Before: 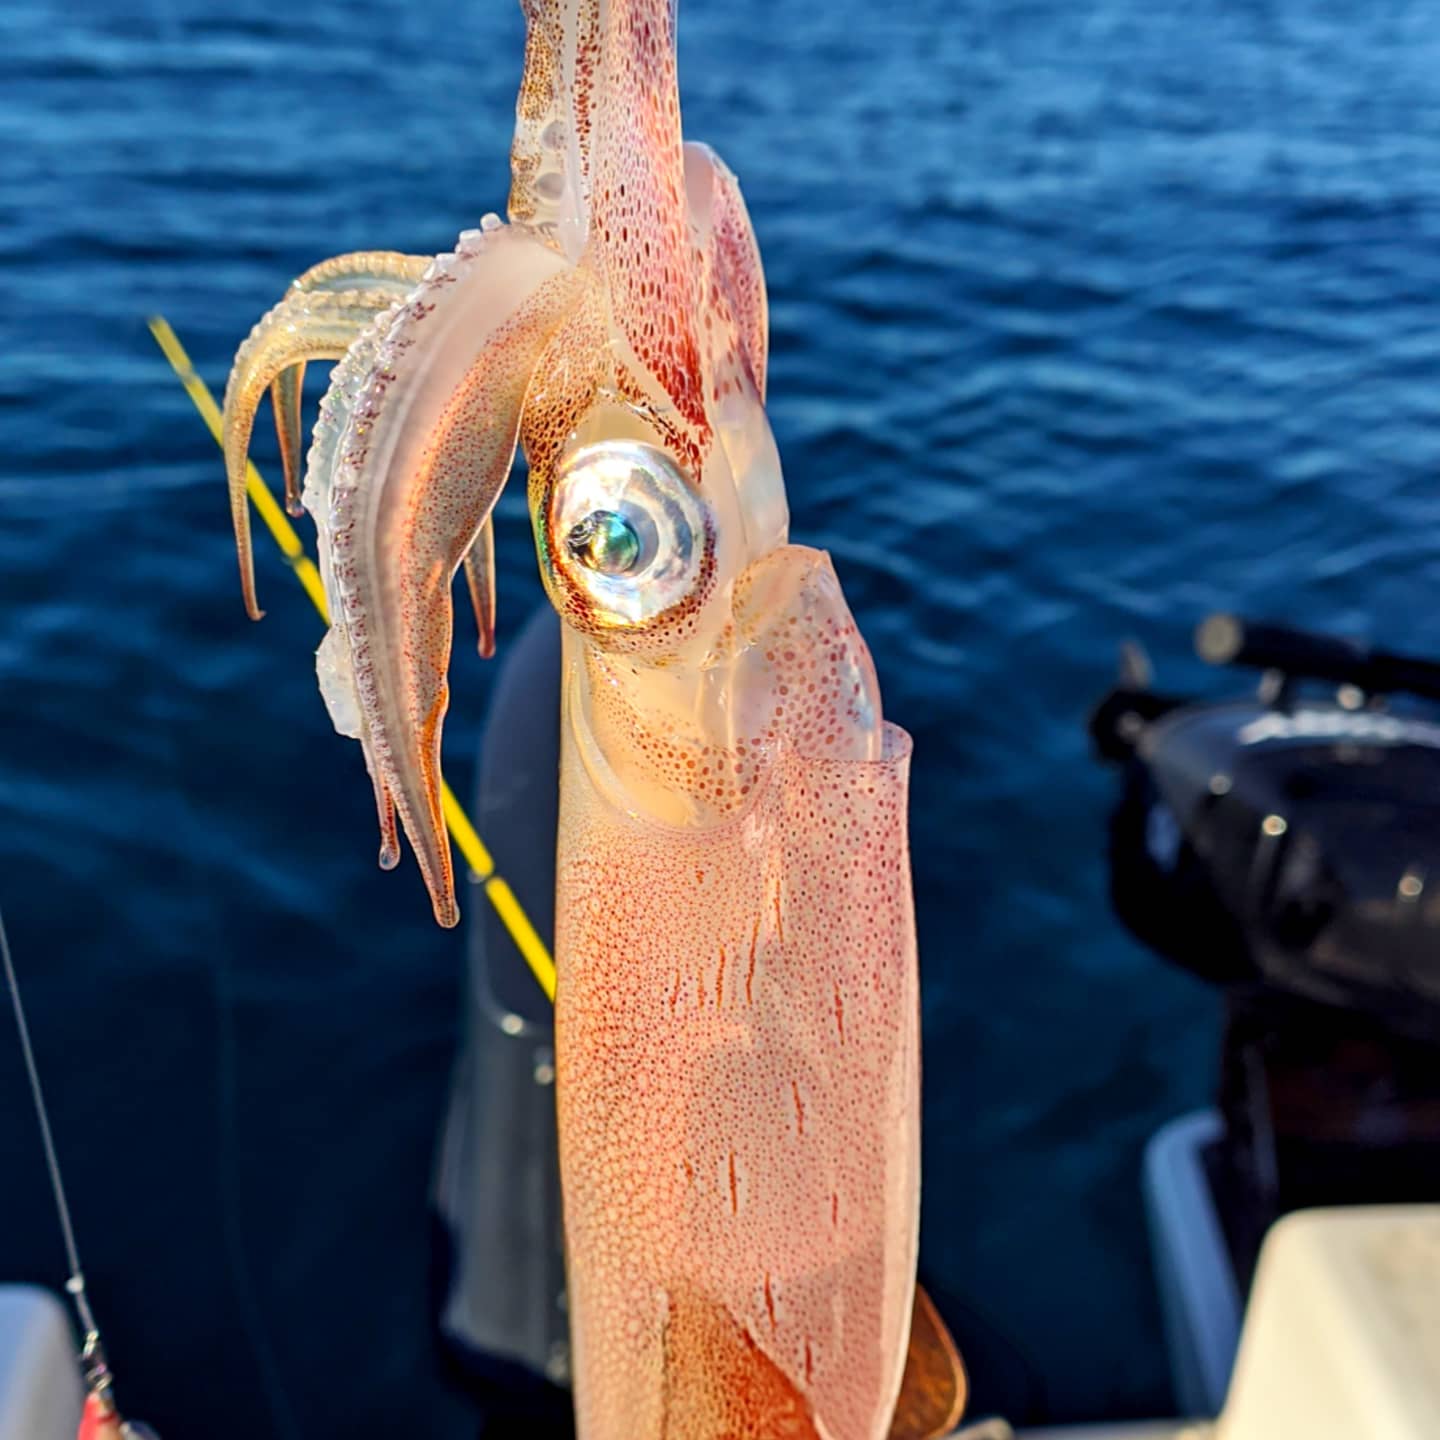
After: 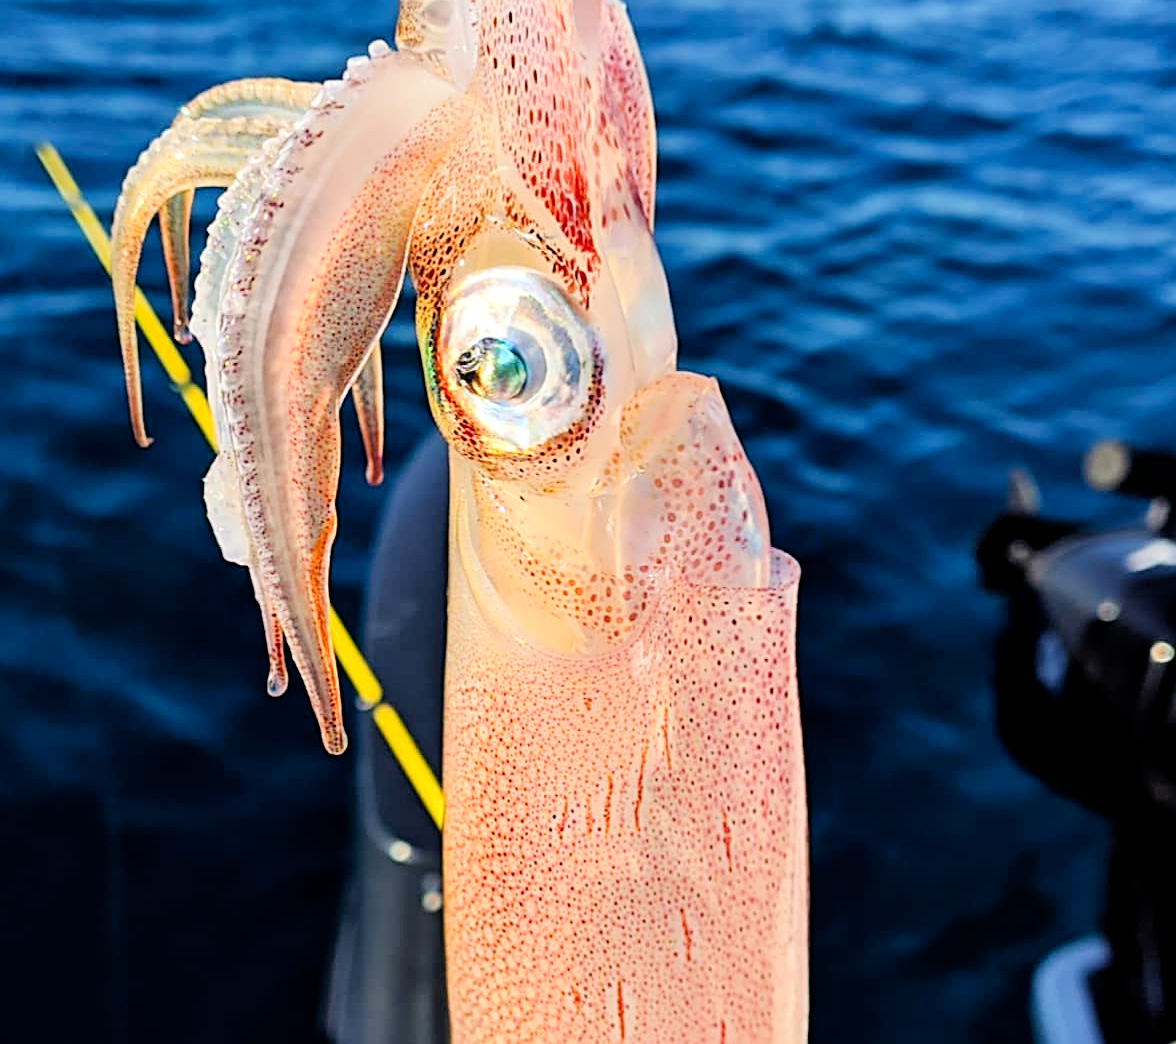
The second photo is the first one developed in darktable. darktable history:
filmic rgb: black relative exposure -6.09 EV, white relative exposure 6.97 EV, hardness 2.24
levels: mode automatic, white 99.9%, levels [0, 0.476, 0.951]
sharpen: on, module defaults
crop: left 7.821%, top 12.035%, right 10.456%, bottom 15.46%
tone equalizer: edges refinement/feathering 500, mask exposure compensation -1.24 EV, preserve details no
